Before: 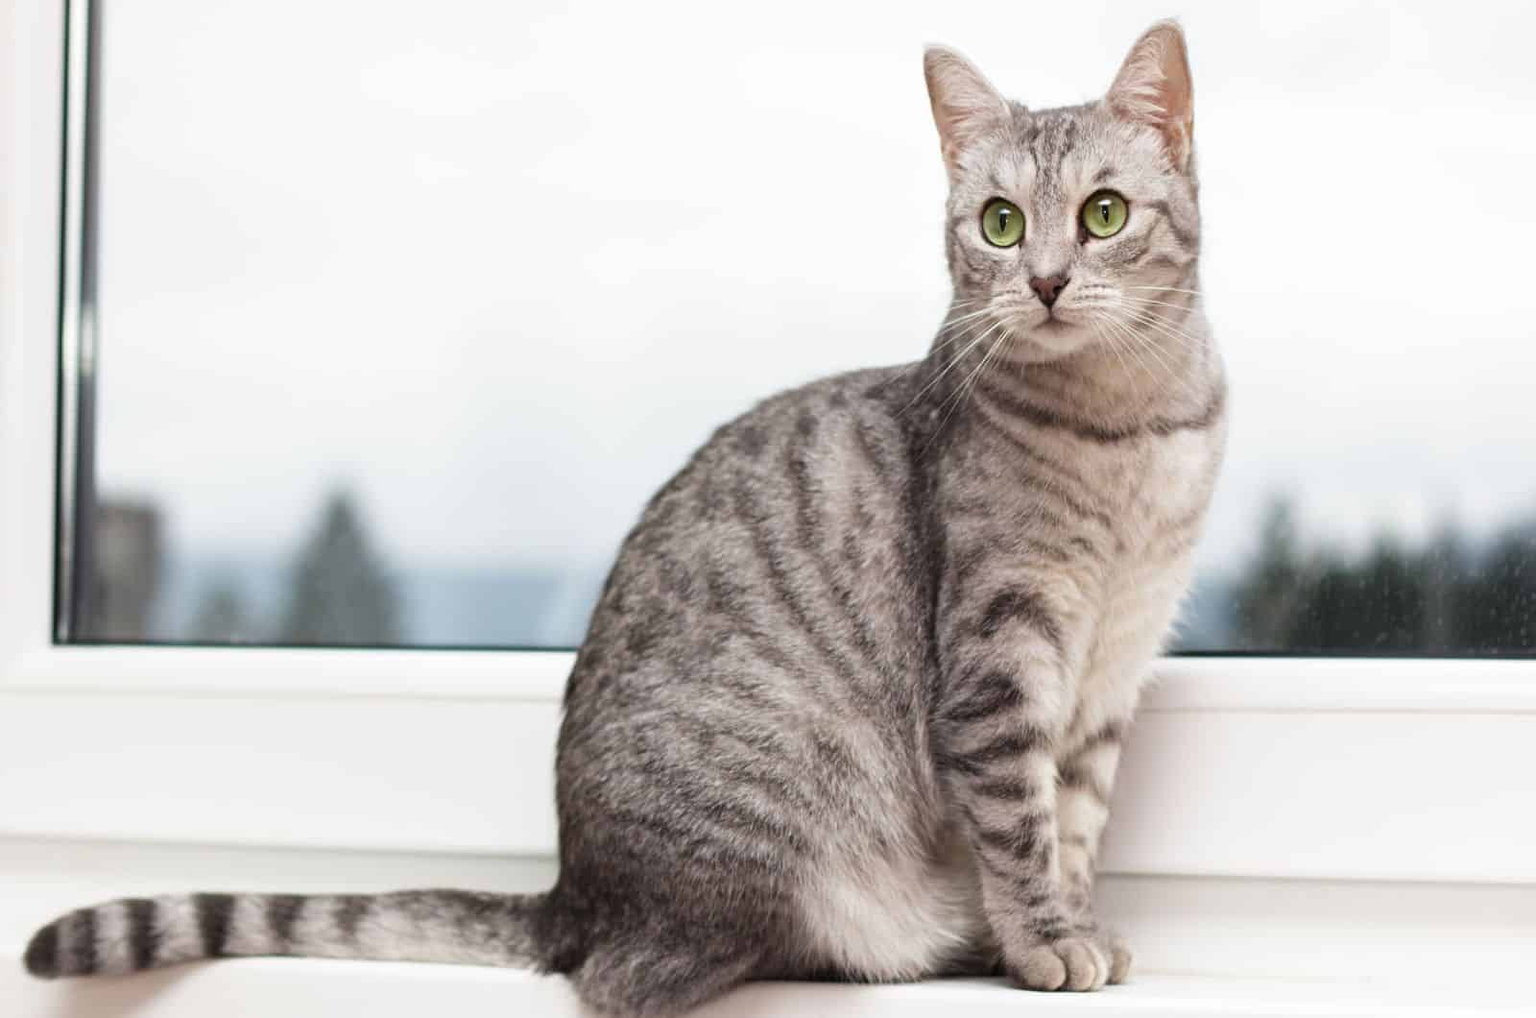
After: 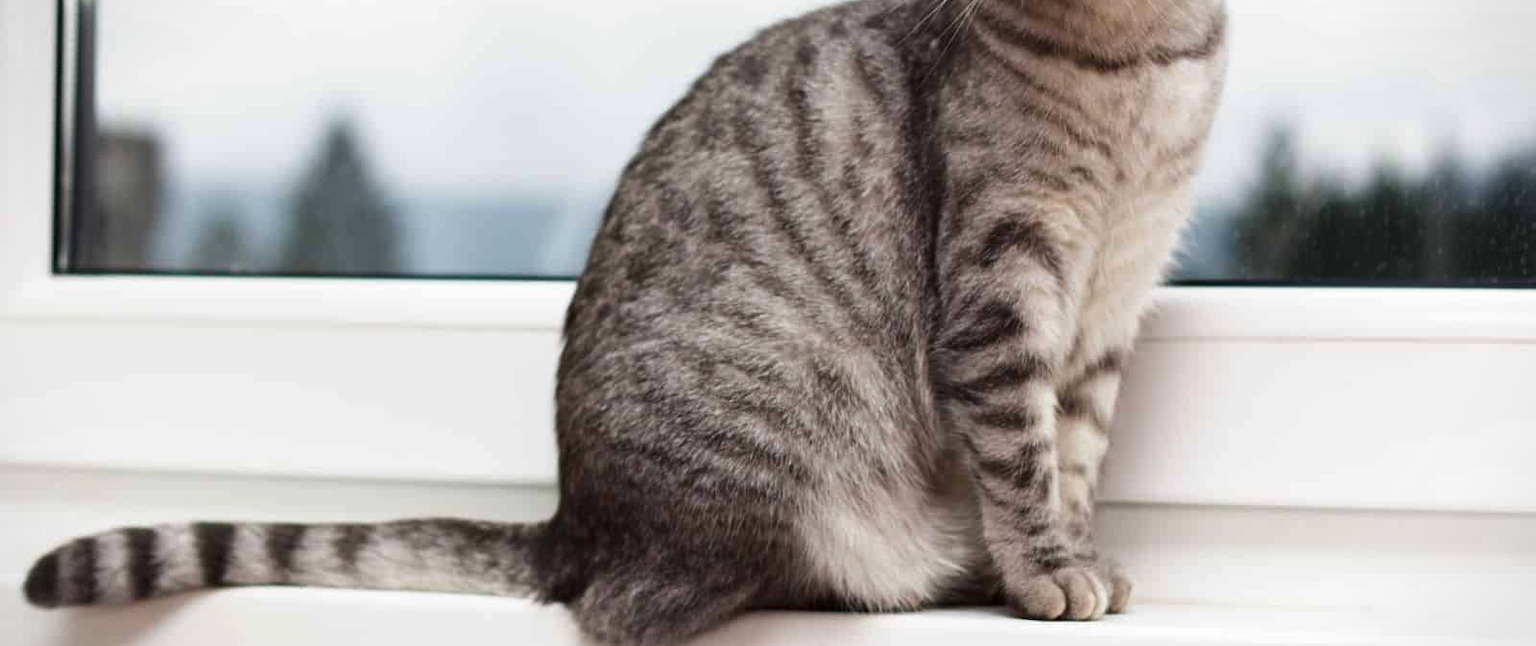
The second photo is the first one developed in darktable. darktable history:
vignetting: fall-off start 91%, fall-off radius 39.39%, brightness -0.182, saturation -0.3, width/height ratio 1.219, shape 1.3, dithering 8-bit output, unbound false
contrast brightness saturation: contrast 0.07, brightness -0.14, saturation 0.11
crop and rotate: top 36.435%
